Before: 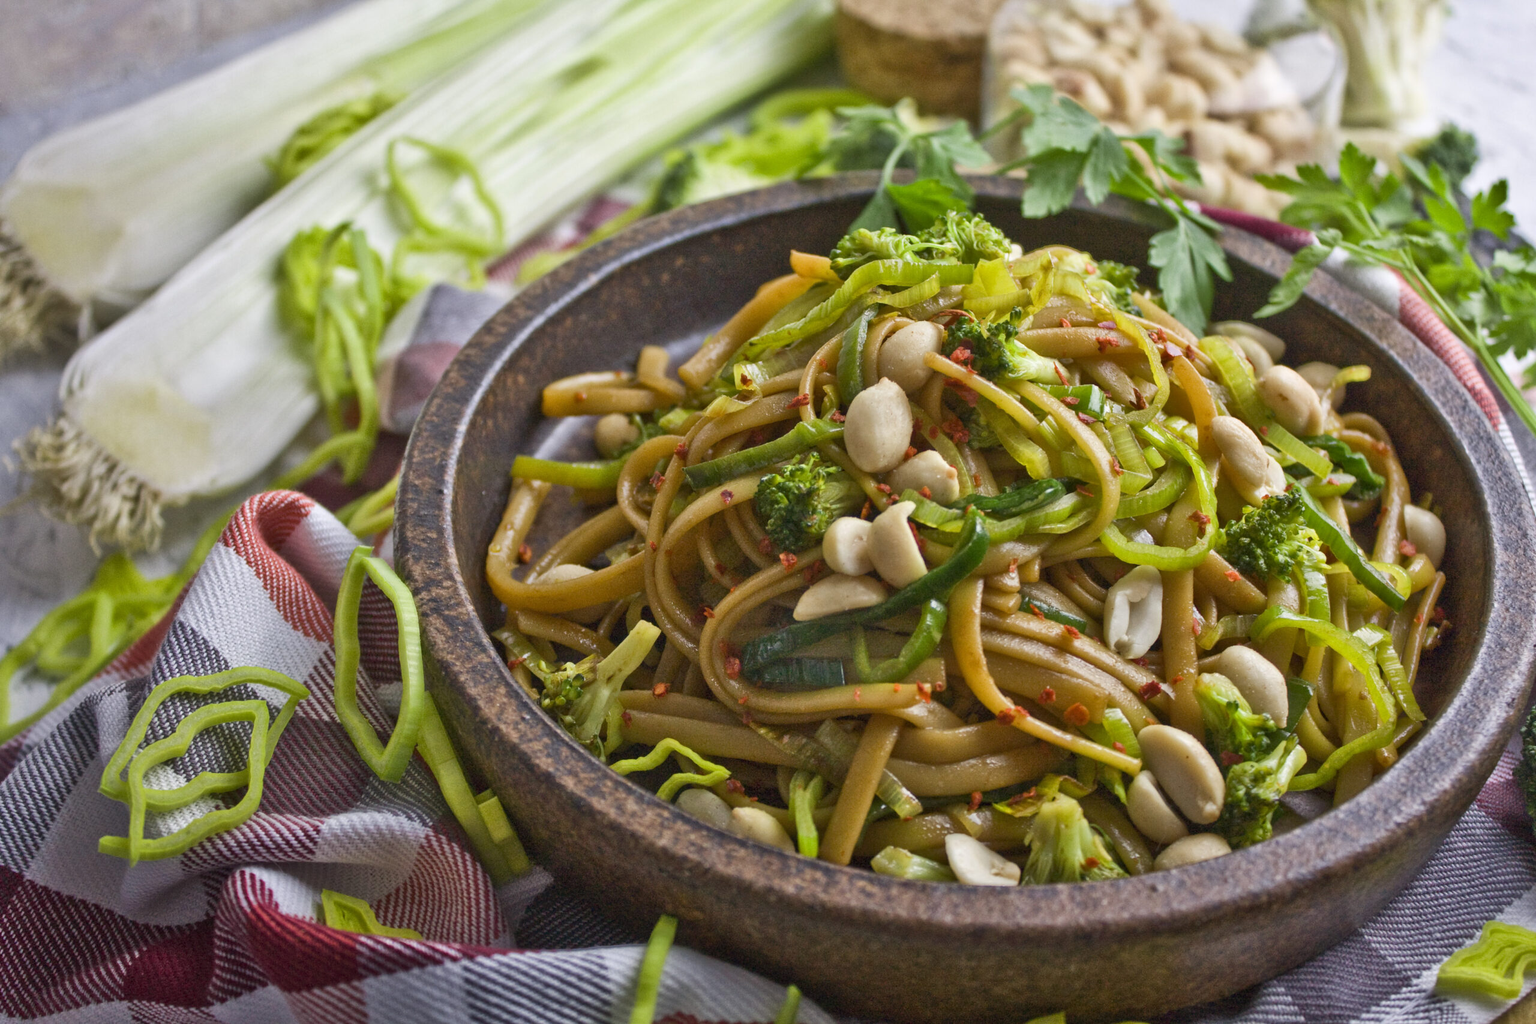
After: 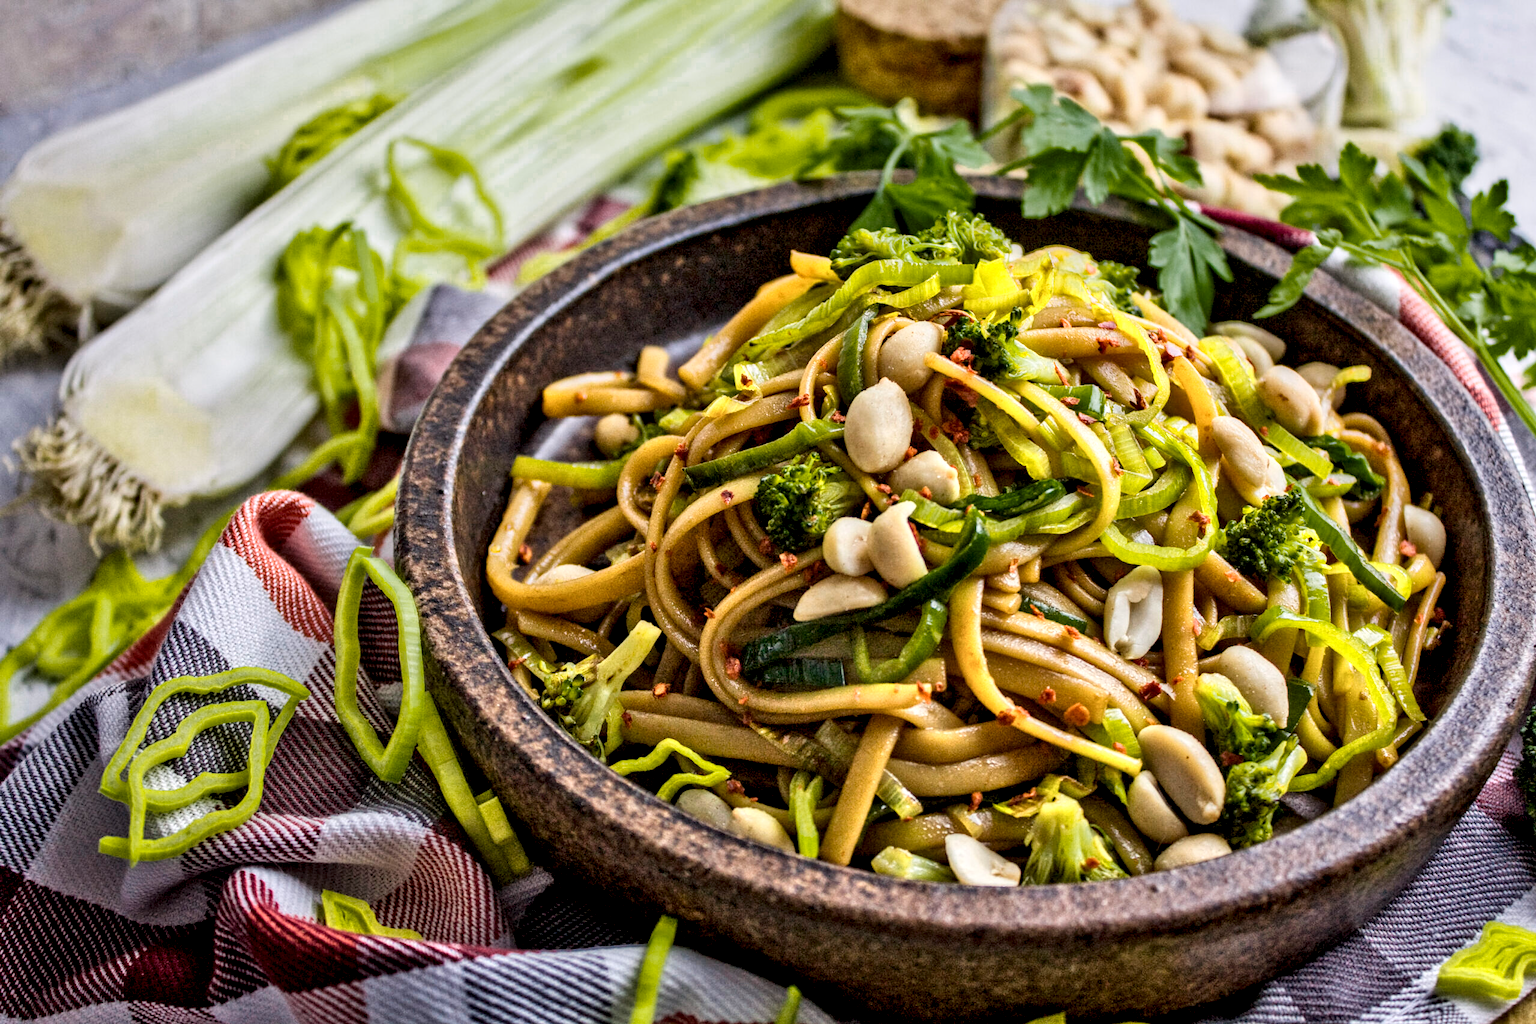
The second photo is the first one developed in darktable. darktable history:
tone equalizer: on, module defaults
filmic rgb: hardness 4.17
color zones: curves: ch0 [(0.099, 0.624) (0.257, 0.596) (0.384, 0.376) (0.529, 0.492) (0.697, 0.564) (0.768, 0.532) (0.908, 0.644)]; ch1 [(0.112, 0.564) (0.254, 0.612) (0.432, 0.676) (0.592, 0.456) (0.743, 0.684) (0.888, 0.536)]; ch2 [(0.25, 0.5) (0.469, 0.36) (0.75, 0.5)]
local contrast: highlights 19%, detail 186%
